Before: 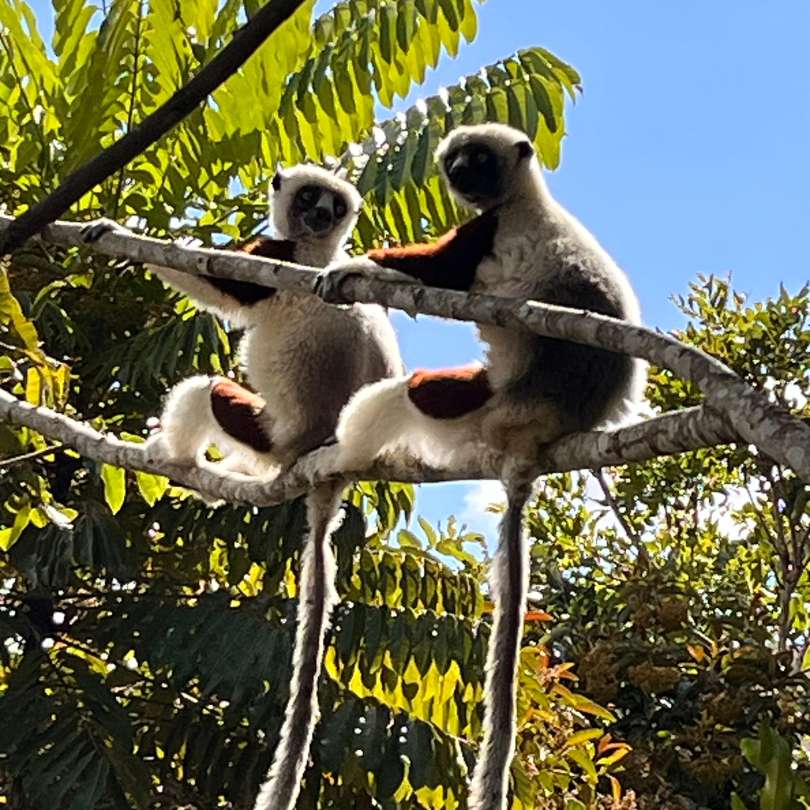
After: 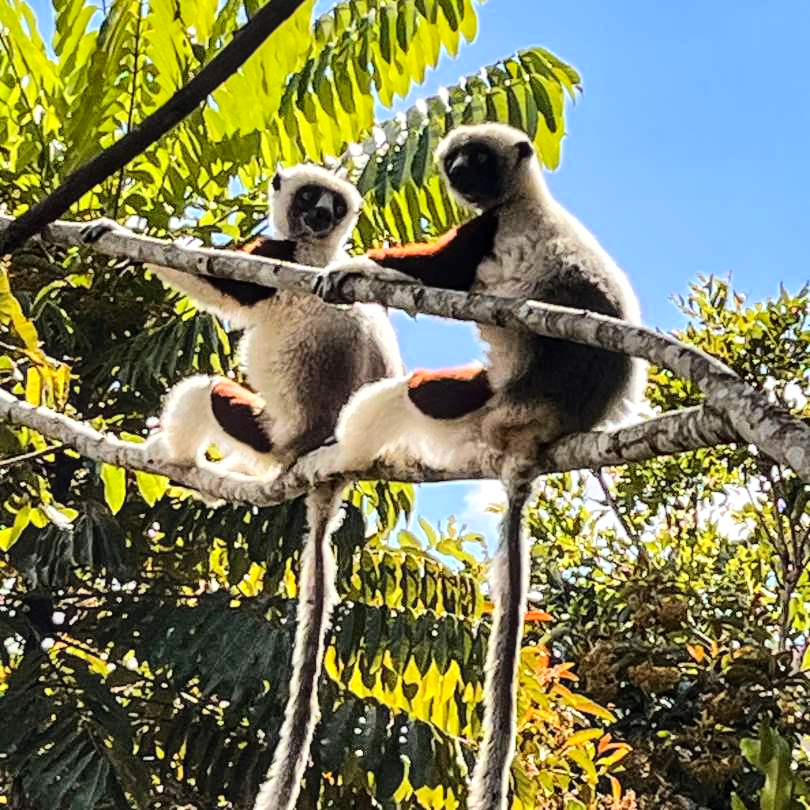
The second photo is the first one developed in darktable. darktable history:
tone equalizer: -7 EV 0.141 EV, -6 EV 0.606 EV, -5 EV 1.17 EV, -4 EV 1.34 EV, -3 EV 1.15 EV, -2 EV 0.6 EV, -1 EV 0.161 EV, edges refinement/feathering 500, mask exposure compensation -1.57 EV, preserve details no
local contrast: on, module defaults
shadows and highlights: low approximation 0.01, soften with gaussian
